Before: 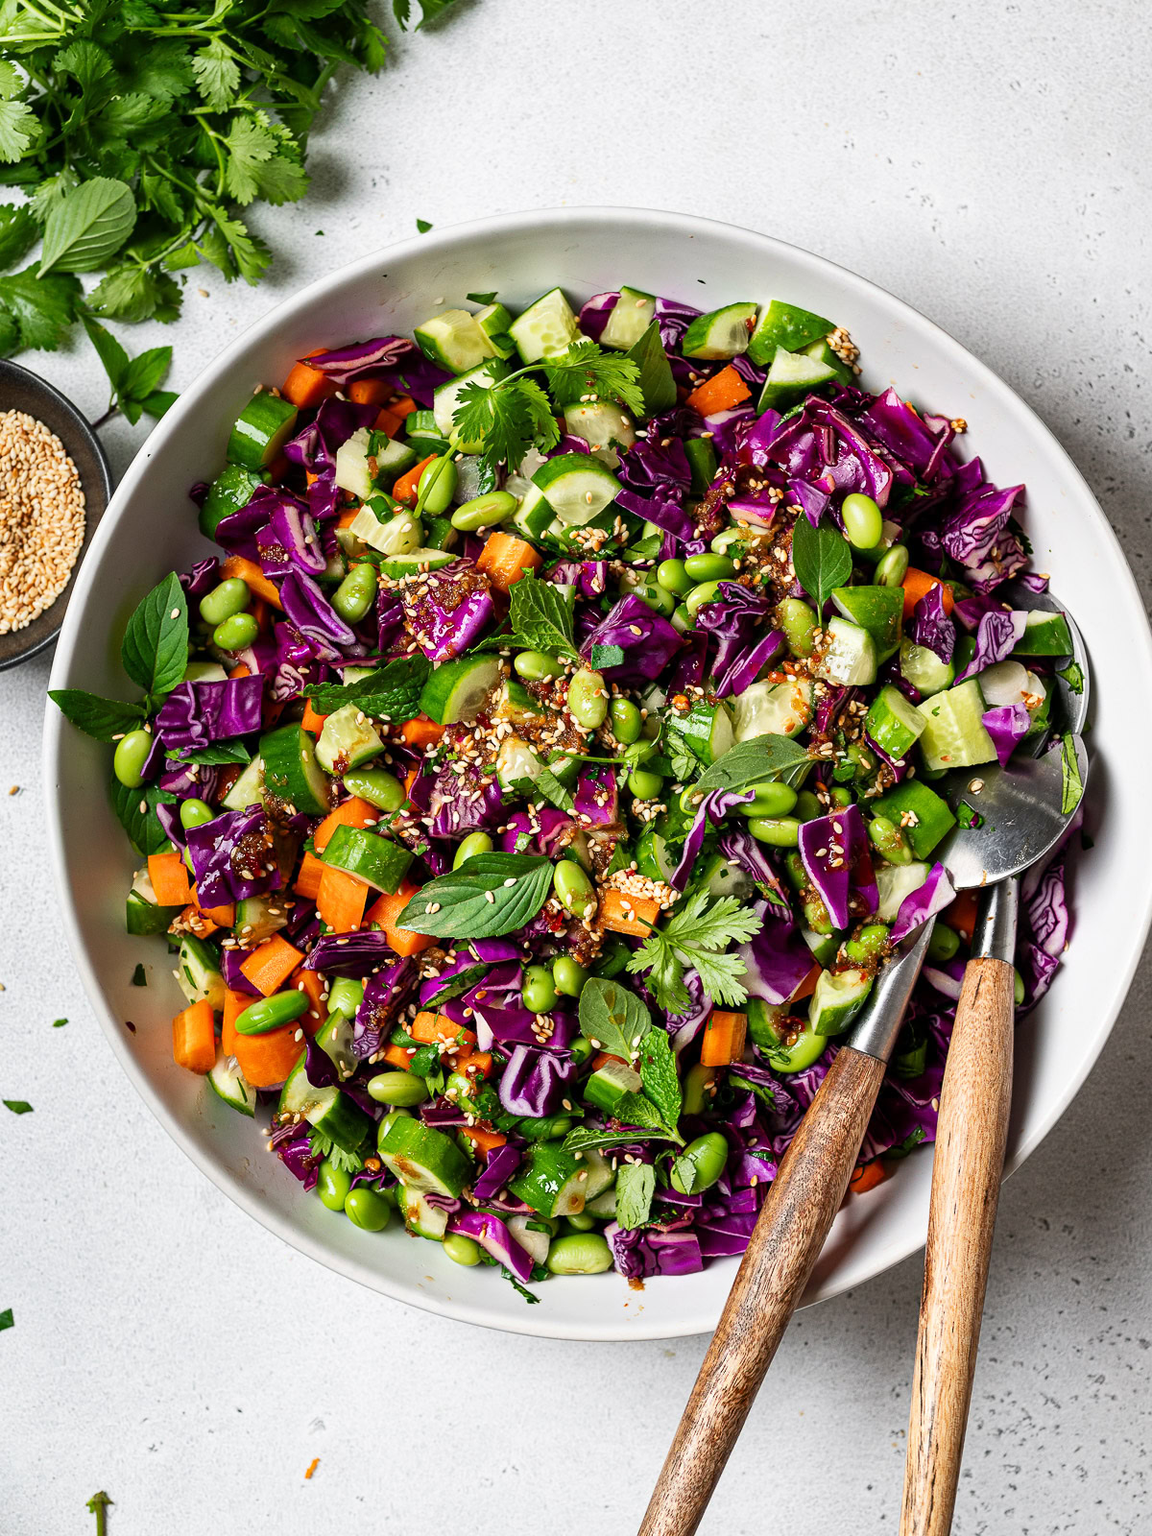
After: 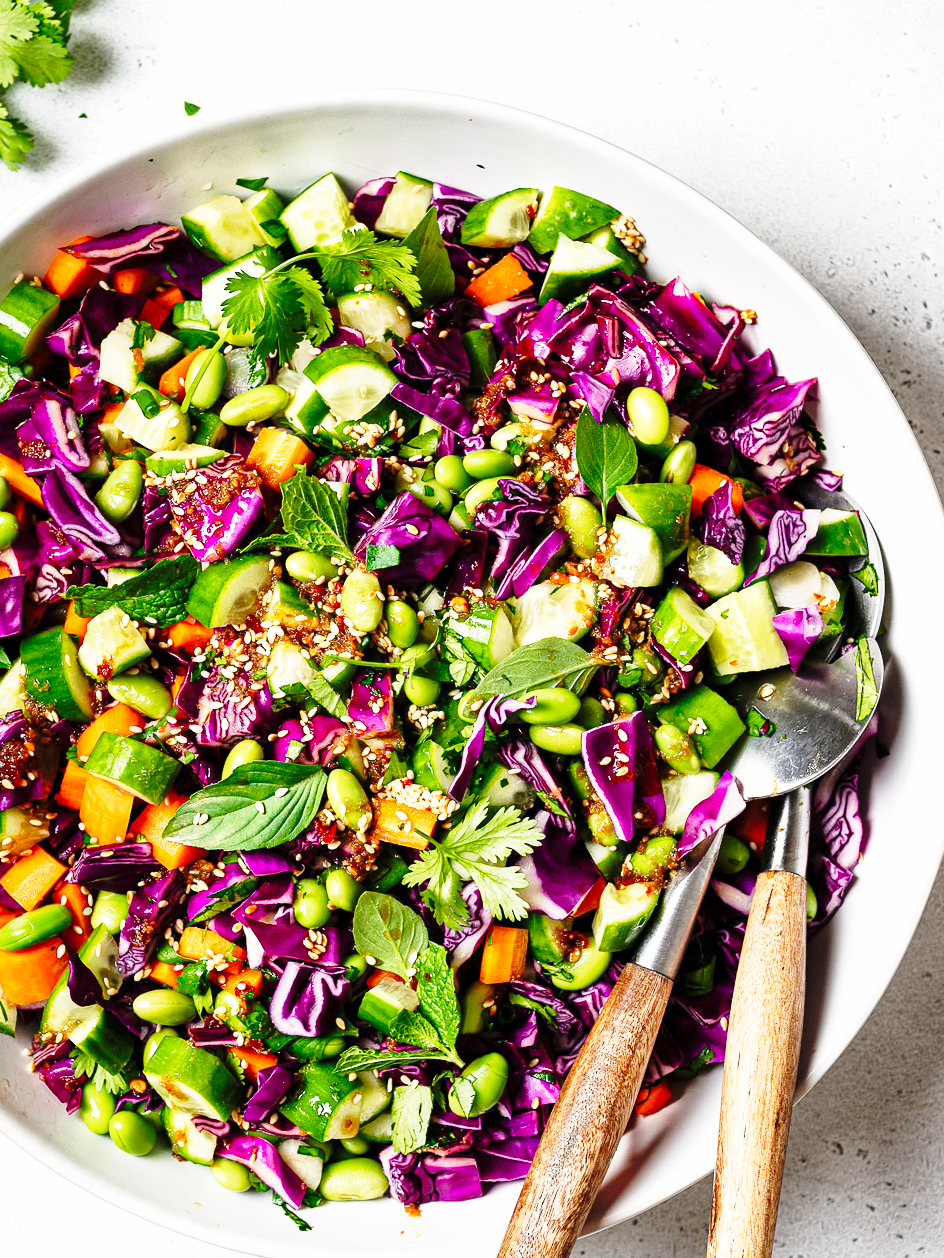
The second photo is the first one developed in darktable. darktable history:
shadows and highlights: shadows 25.68, highlights -23.3
crop and rotate: left 20.838%, top 7.955%, right 0.456%, bottom 13.384%
base curve: curves: ch0 [(0, 0) (0.028, 0.03) (0.105, 0.232) (0.387, 0.748) (0.754, 0.968) (1, 1)], preserve colors none
